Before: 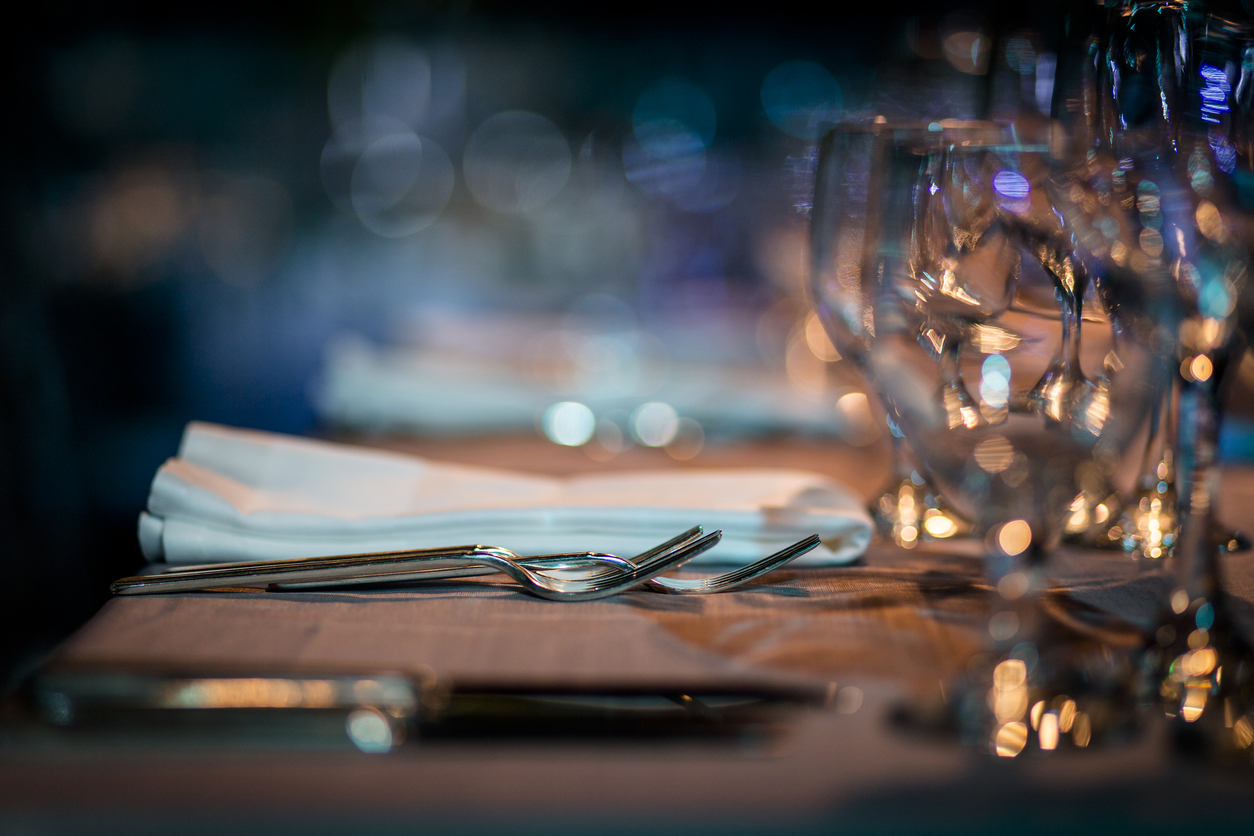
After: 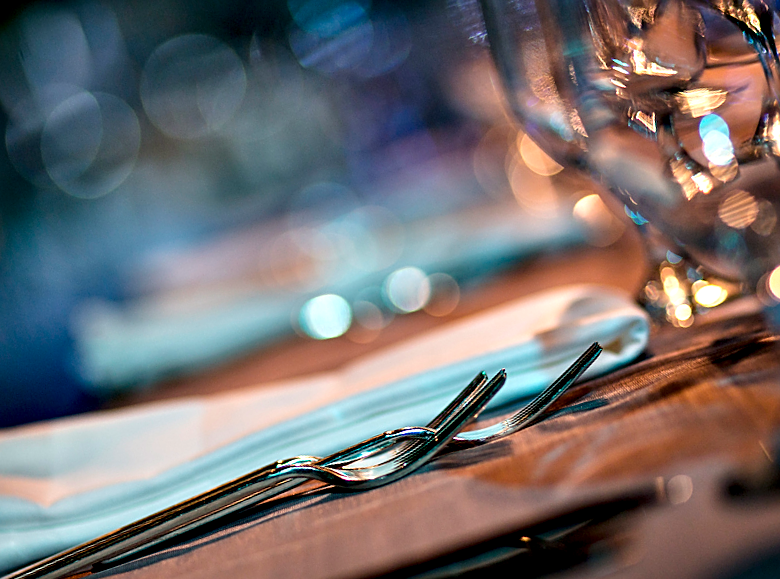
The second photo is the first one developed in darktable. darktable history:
contrast equalizer: y [[0.6 ×6], [0.55 ×6], [0 ×6], [0 ×6], [0 ×6]]
crop and rotate: angle 18.66°, left 6.877%, right 4.276%, bottom 1.131%
sharpen: on, module defaults
